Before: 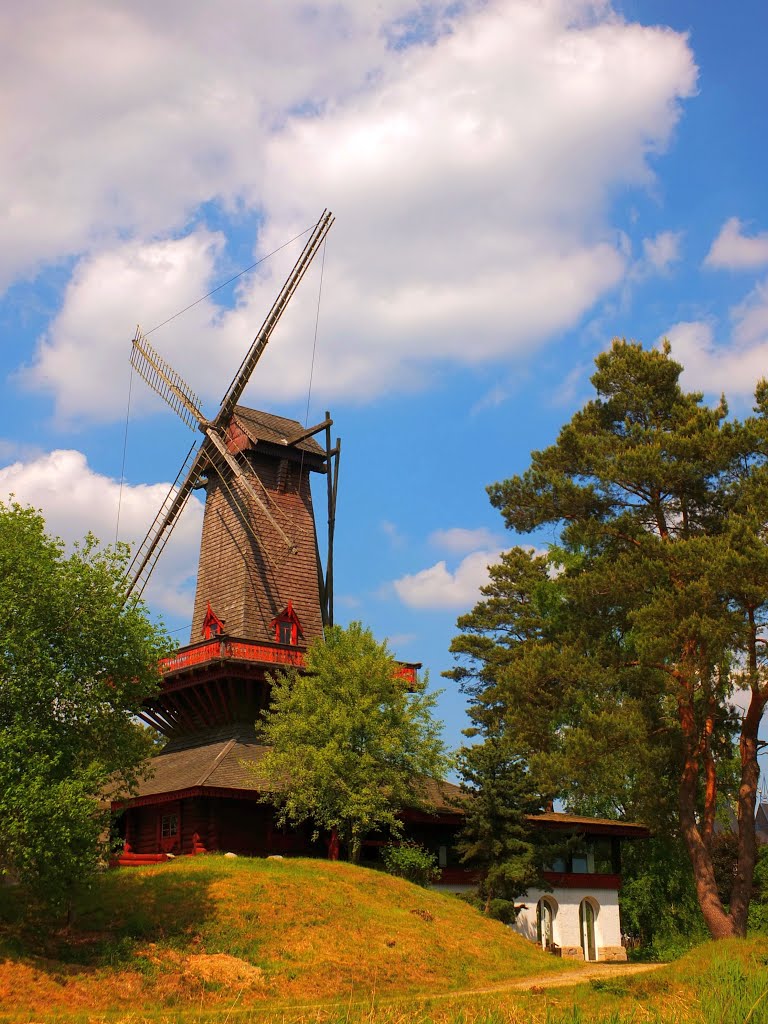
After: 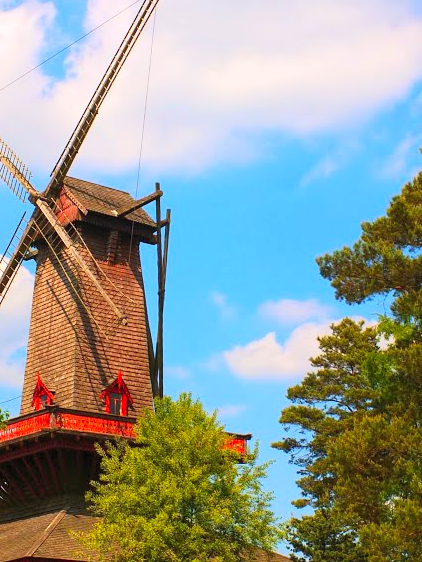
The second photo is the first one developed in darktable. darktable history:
crop and rotate: left 22.174%, top 22.414%, right 22.841%, bottom 22.613%
contrast brightness saturation: contrast 0.238, brightness 0.258, saturation 0.386
